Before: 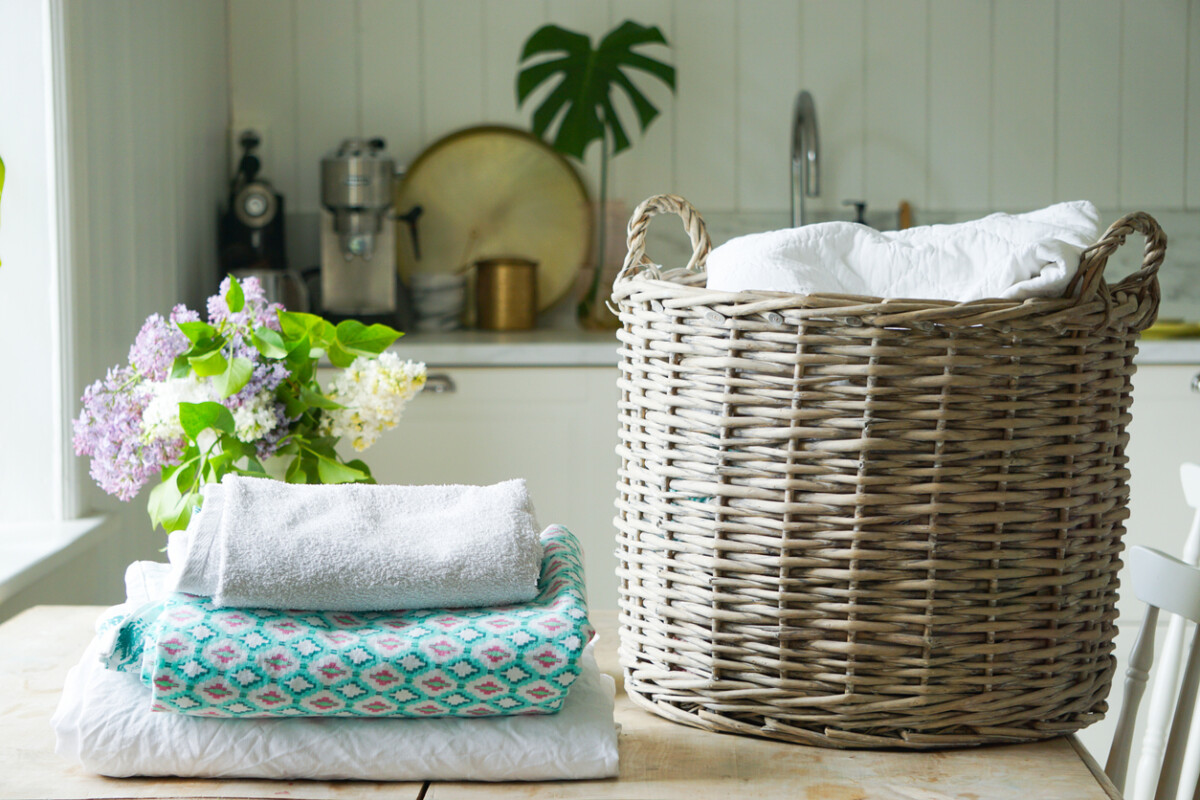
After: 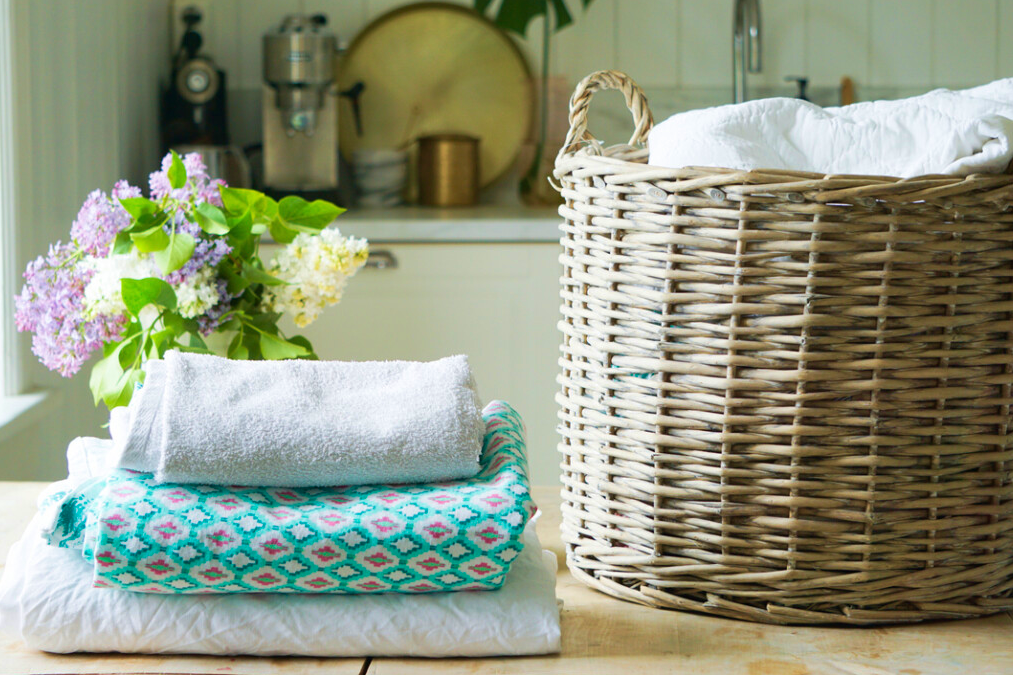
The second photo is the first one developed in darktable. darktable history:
crop and rotate: left 4.842%, top 15.51%, right 10.668%
velvia: strength 50%
